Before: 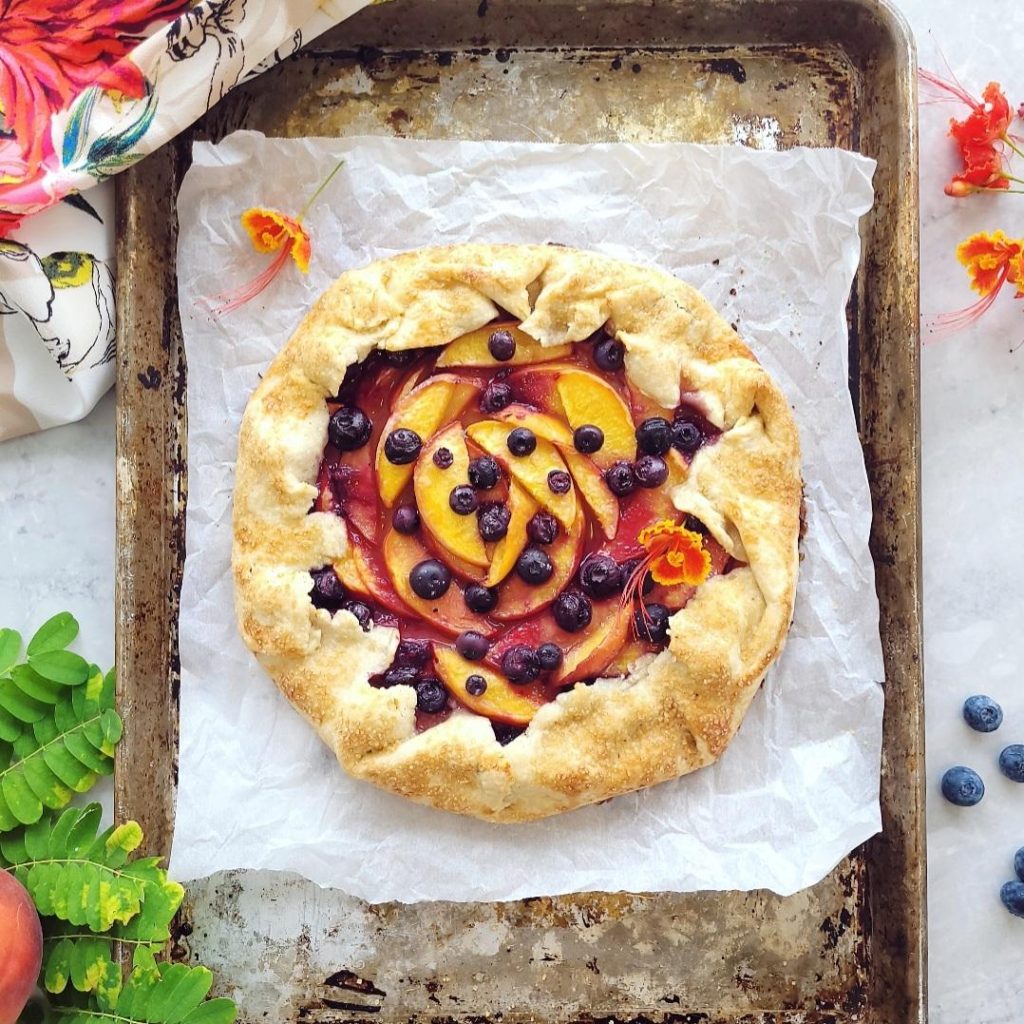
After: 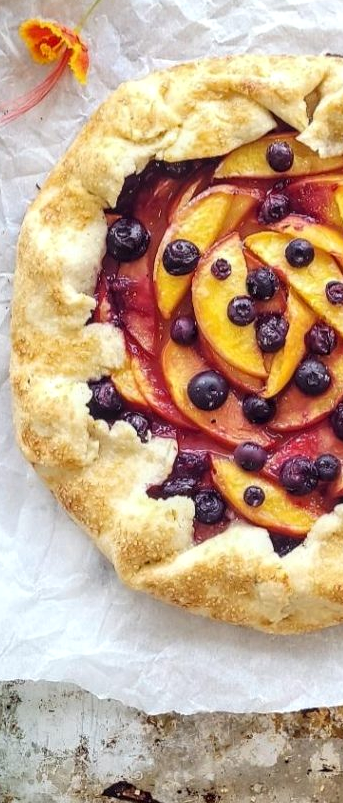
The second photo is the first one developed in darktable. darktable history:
crop and rotate: left 21.77%, top 18.528%, right 44.676%, bottom 2.997%
local contrast: on, module defaults
